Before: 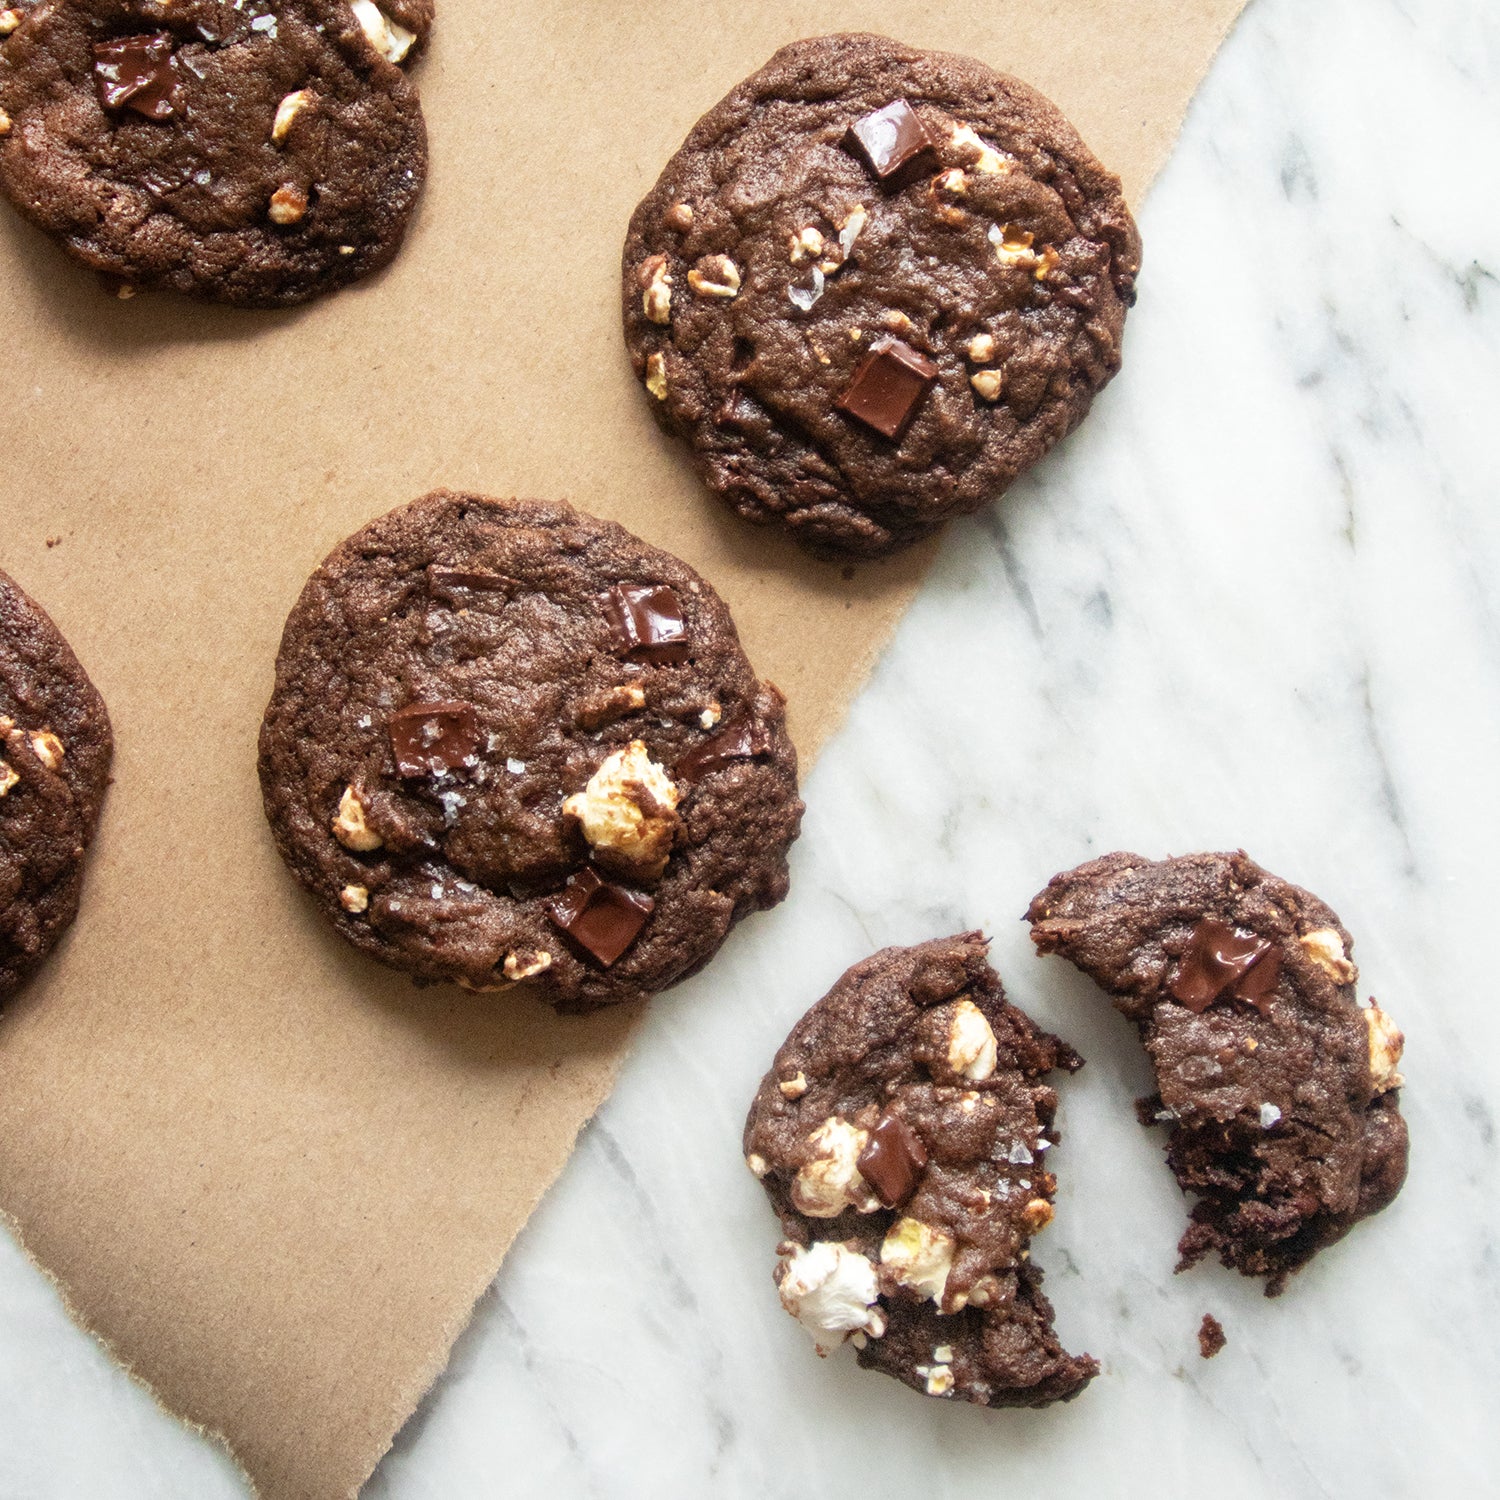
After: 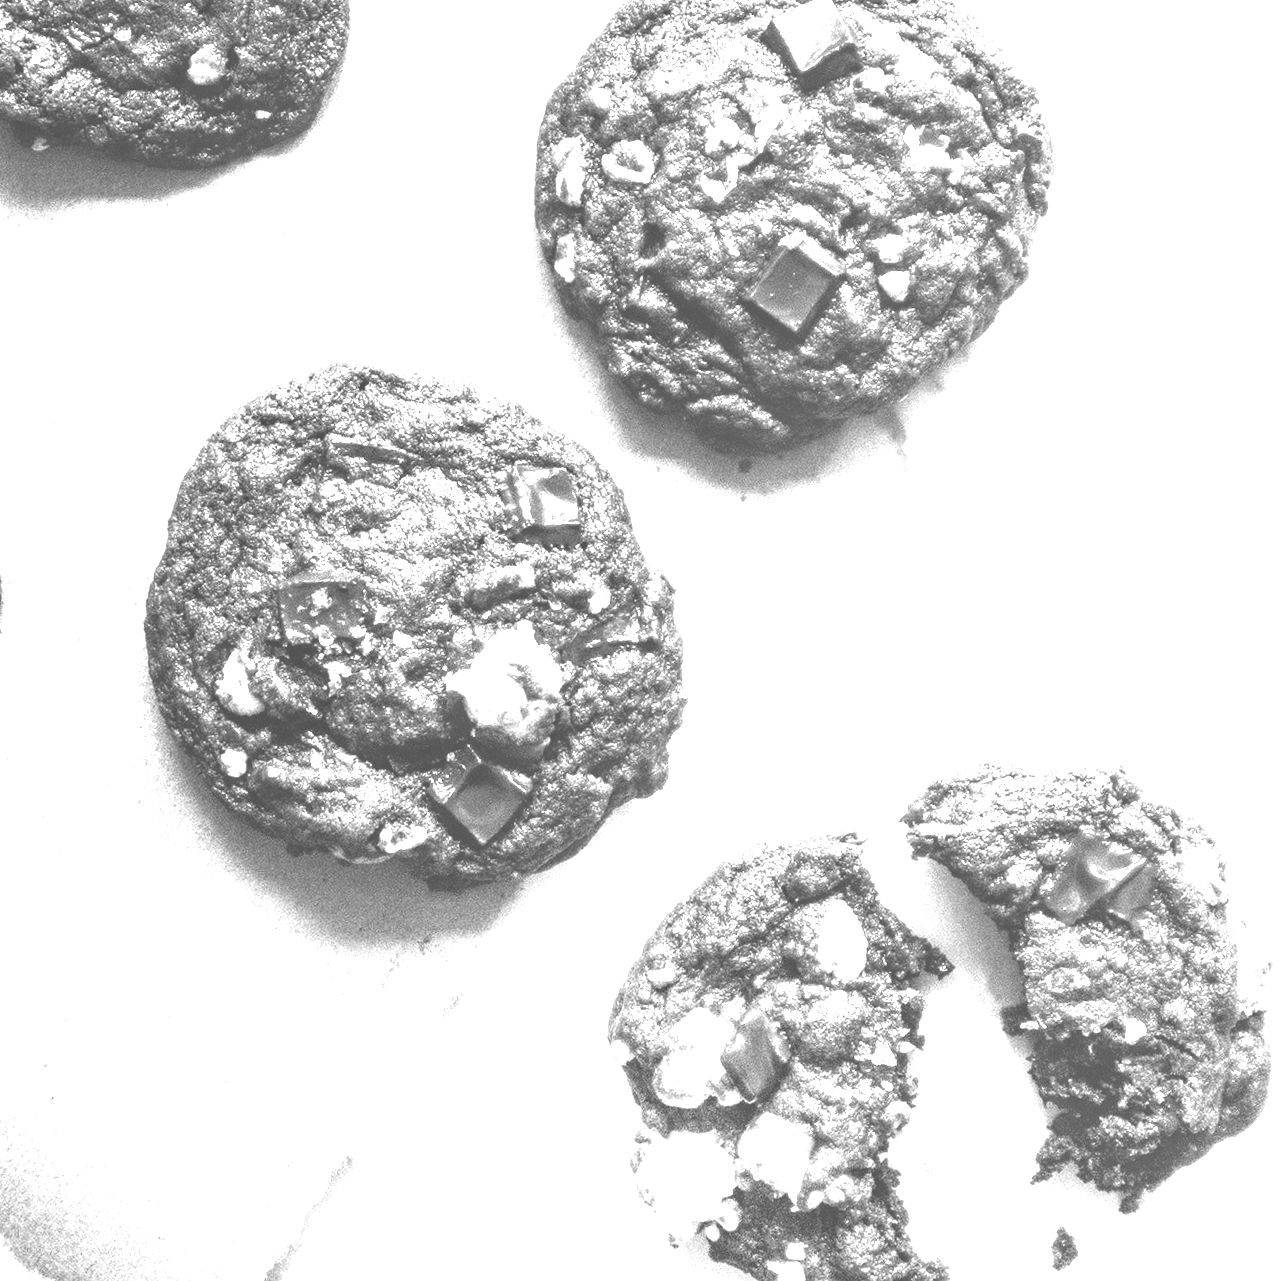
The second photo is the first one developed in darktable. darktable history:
tone equalizer: -8 EV -1.08 EV, -7 EV -1.01 EV, -6 EV -0.867 EV, -5 EV -0.578 EV, -3 EV 0.578 EV, -2 EV 0.867 EV, -1 EV 1.01 EV, +0 EV 1.08 EV, edges refinement/feathering 500, mask exposure compensation -1.57 EV, preserve details no
monochrome: on, module defaults
colorize: hue 34.49°, saturation 35.33%, source mix 100%, lightness 55%, version 1
local contrast: on, module defaults
crop and rotate: angle -3.27°, left 5.211%, top 5.211%, right 4.607%, bottom 4.607%
